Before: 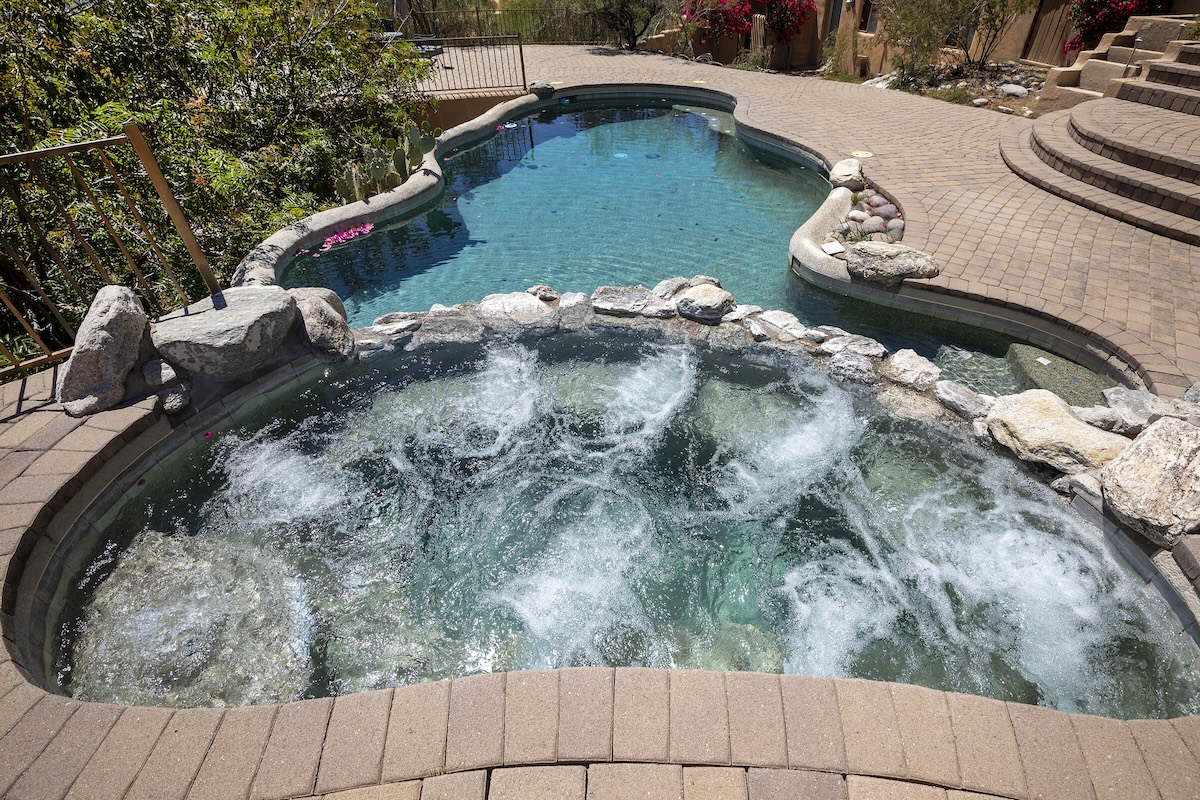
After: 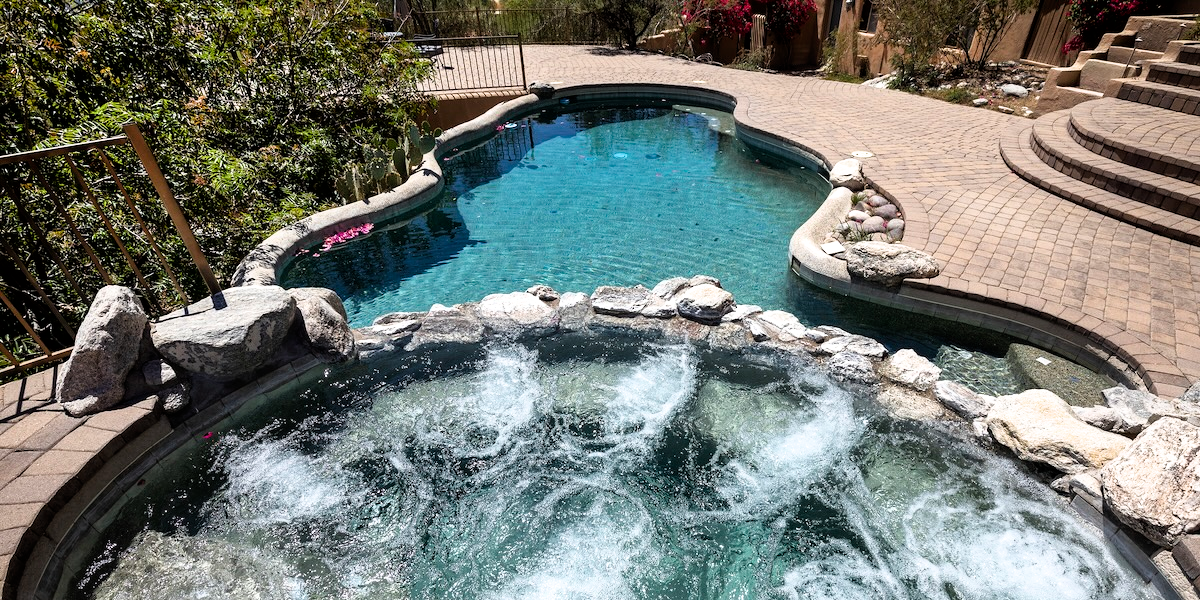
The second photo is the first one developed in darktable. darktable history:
crop: bottom 24.988%
filmic rgb: black relative exposure -9.08 EV, white relative exposure 2.3 EV, hardness 7.49
